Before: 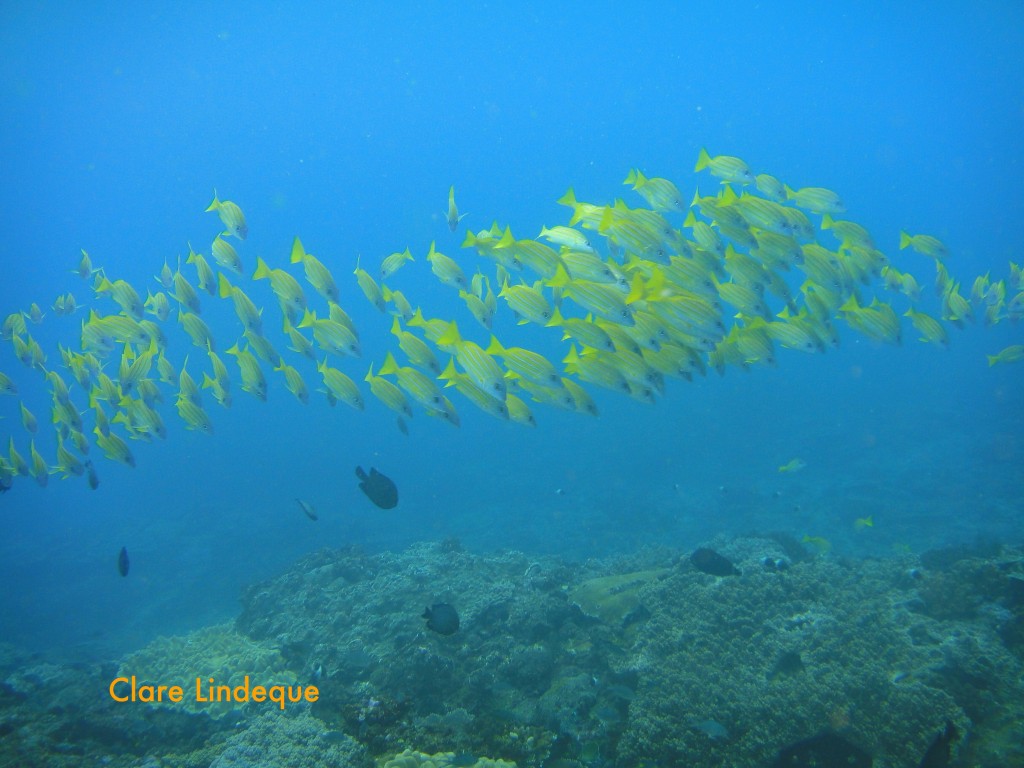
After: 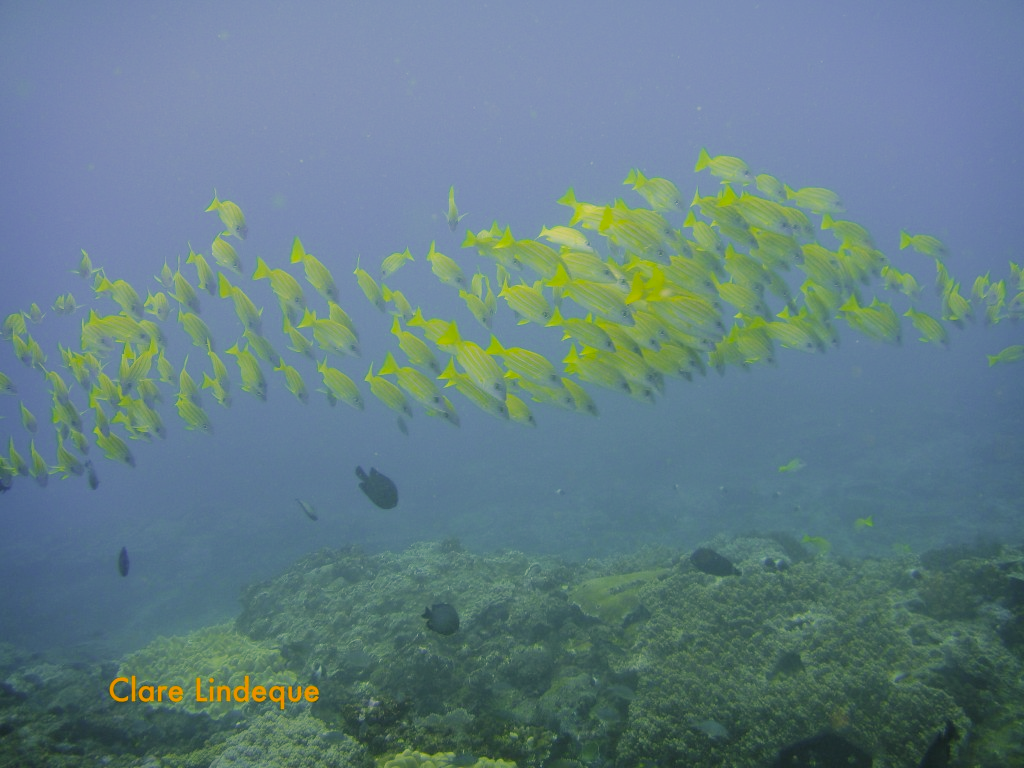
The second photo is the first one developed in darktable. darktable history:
filmic rgb: black relative exposure -7.65 EV, white relative exposure 4.56 EV, hardness 3.61, contrast 1.05
color correction: highlights a* 15, highlights b* 31.55
